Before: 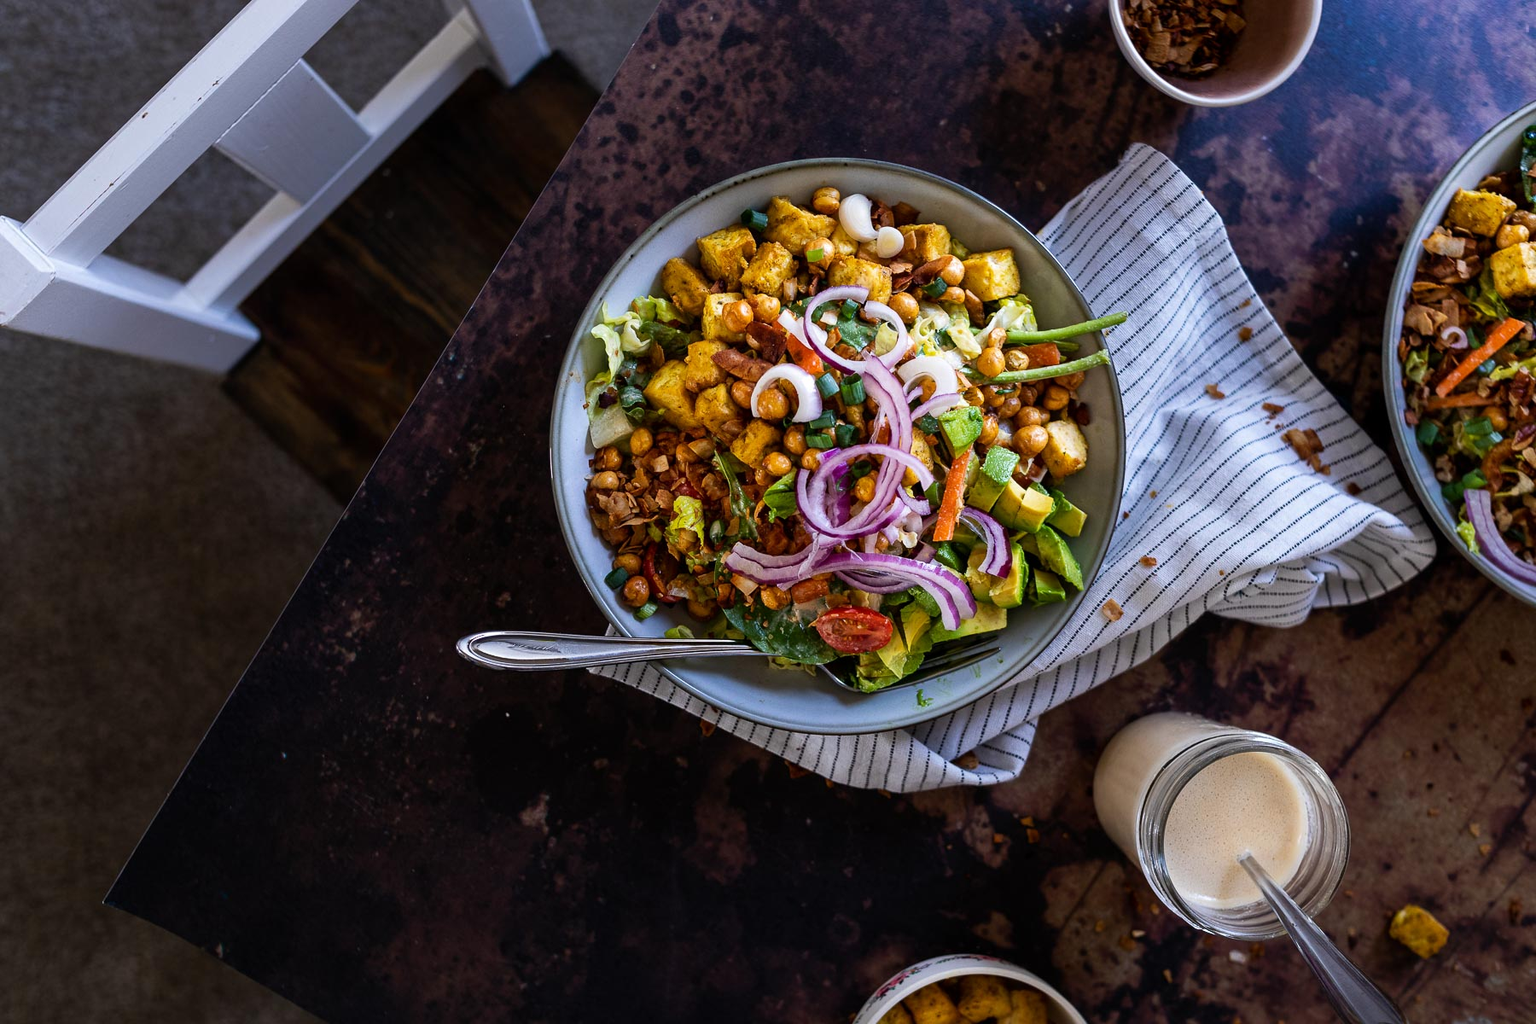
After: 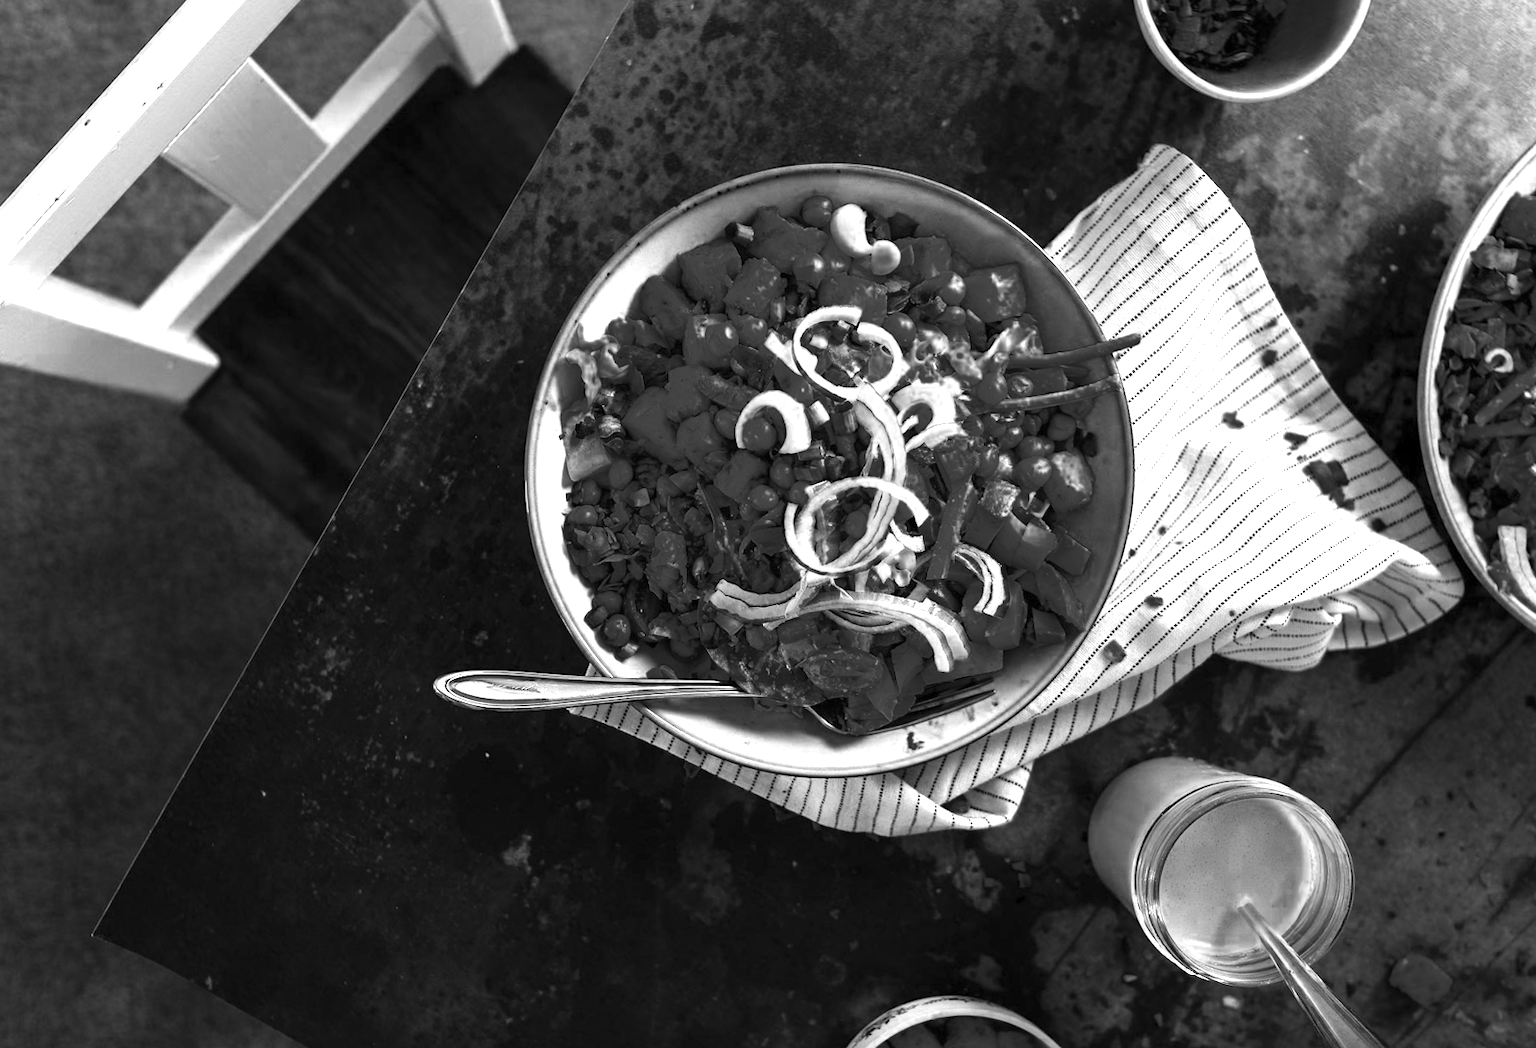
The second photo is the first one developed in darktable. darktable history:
color zones: curves: ch0 [(0.287, 0.048) (0.493, 0.484) (0.737, 0.816)]; ch1 [(0, 0) (0.143, 0) (0.286, 0) (0.429, 0) (0.571, 0) (0.714, 0) (0.857, 0)]
contrast brightness saturation: contrast 0.14, brightness 0.21
rotate and perspective: rotation 0.074°, lens shift (vertical) 0.096, lens shift (horizontal) -0.041, crop left 0.043, crop right 0.952, crop top 0.024, crop bottom 0.979
color balance rgb: perceptual saturation grading › global saturation 20%, global vibrance 20%
